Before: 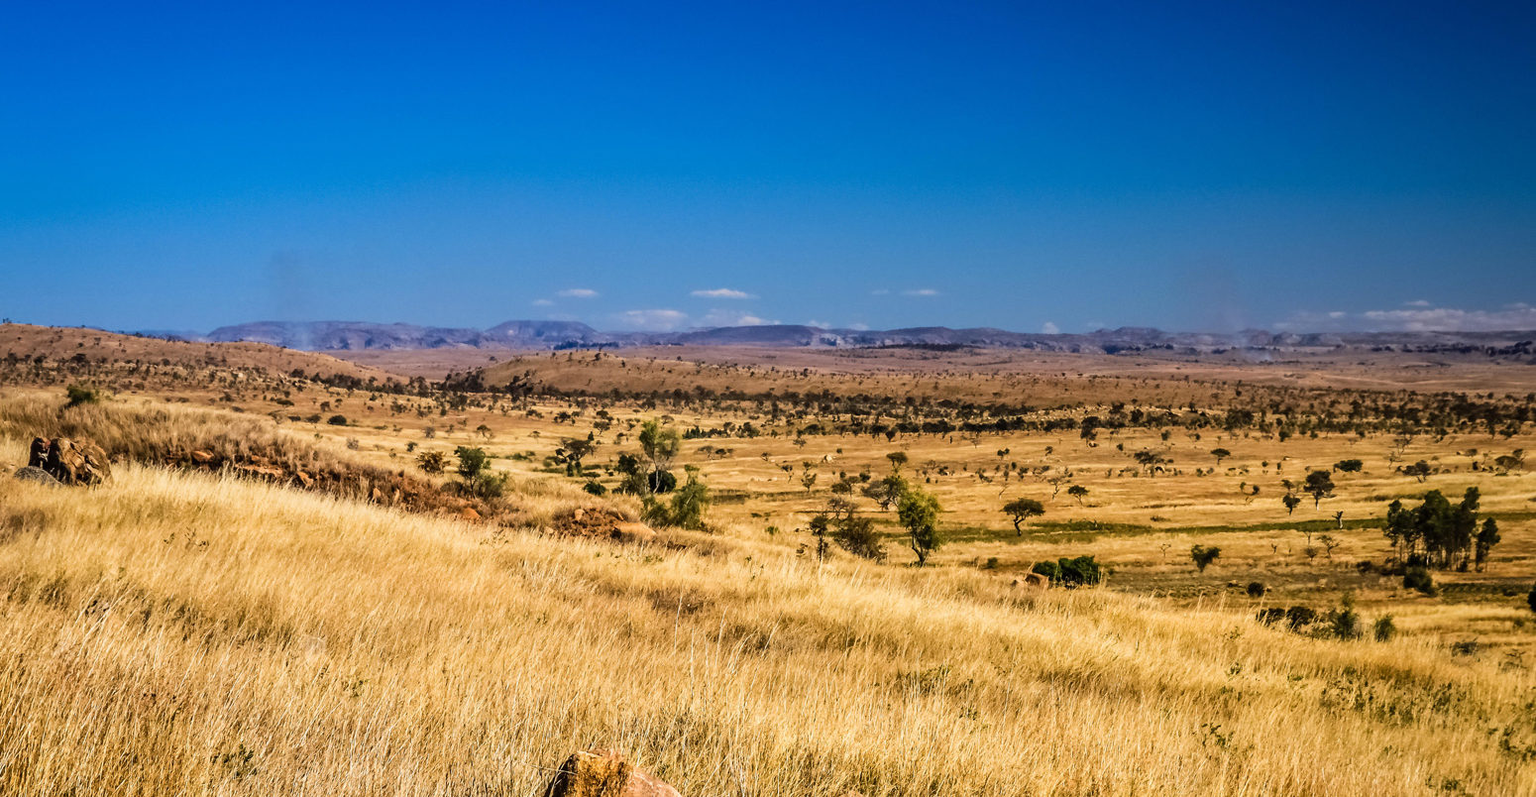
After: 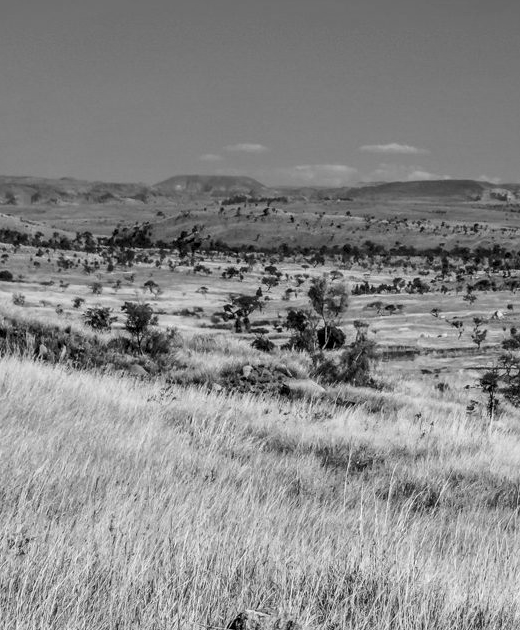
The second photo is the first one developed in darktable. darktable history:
local contrast: on, module defaults
exposure: compensate highlight preservation false
crop and rotate: left 21.77%, top 18.528%, right 44.676%, bottom 2.997%
white balance: red 0.766, blue 1.537
monochrome: a -35.87, b 49.73, size 1.7
